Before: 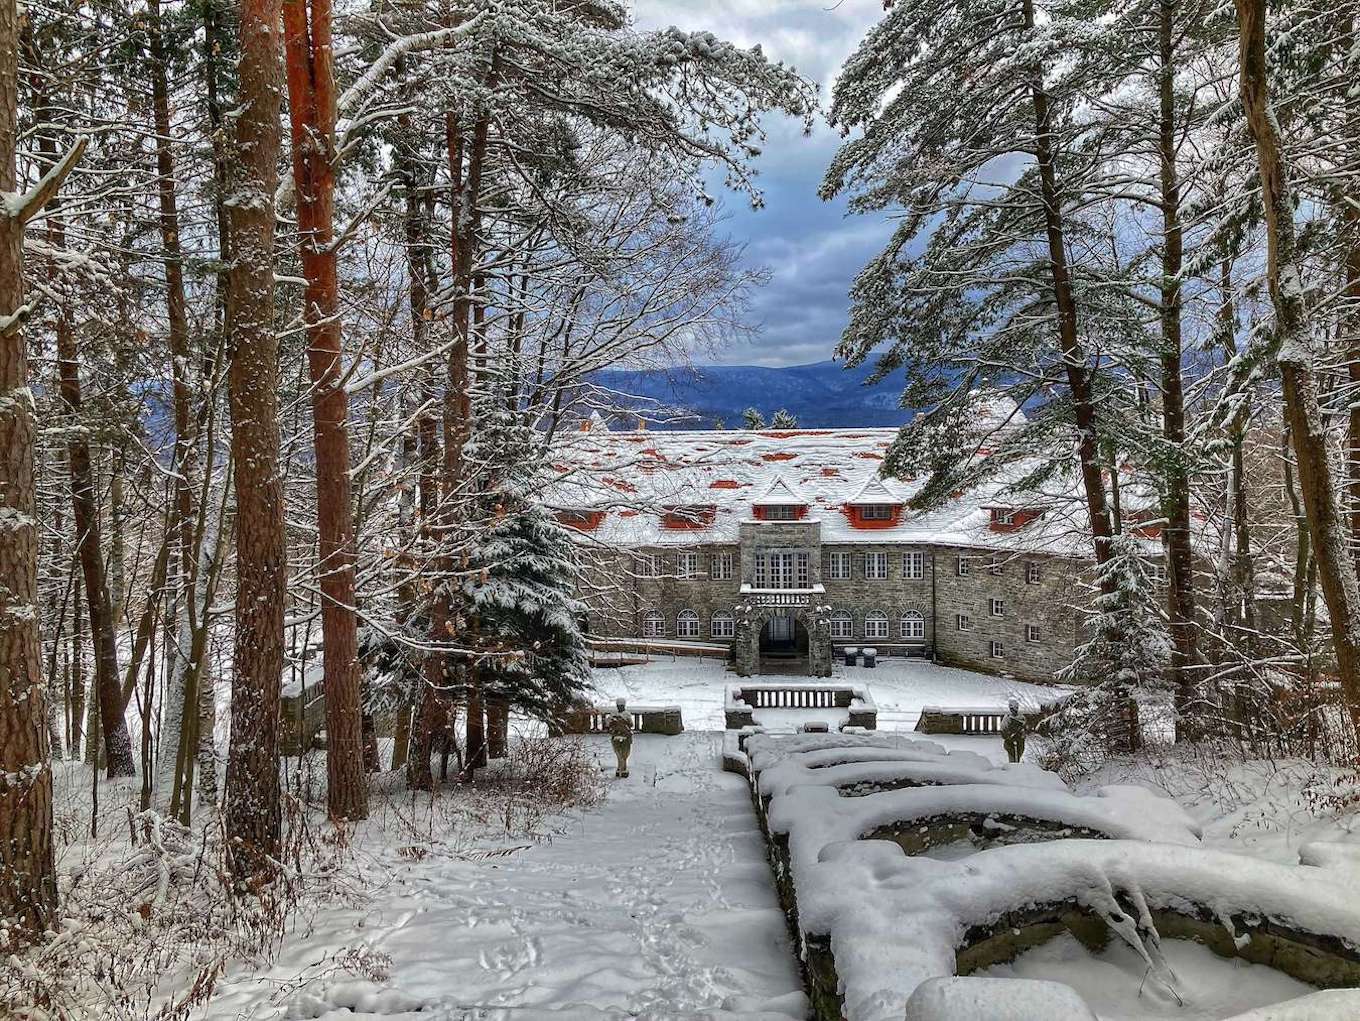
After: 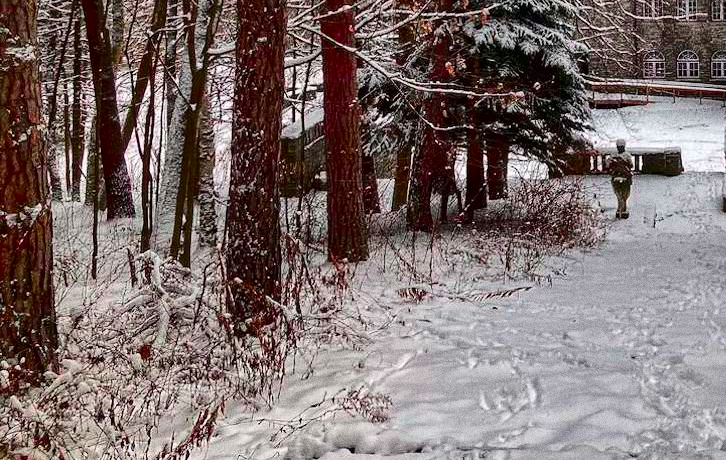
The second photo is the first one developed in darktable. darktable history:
crop and rotate: top 54.778%, right 46.61%, bottom 0.159%
grain: coarseness 9.61 ISO, strength 35.62%
tone curve: curves: ch0 [(0, 0) (0.106, 0.026) (0.275, 0.155) (0.392, 0.314) (0.513, 0.481) (0.657, 0.667) (1, 1)]; ch1 [(0, 0) (0.5, 0.511) (0.536, 0.579) (0.587, 0.69) (1, 1)]; ch2 [(0, 0) (0.5, 0.5) (0.55, 0.552) (0.625, 0.699) (1, 1)], color space Lab, independent channels, preserve colors none
